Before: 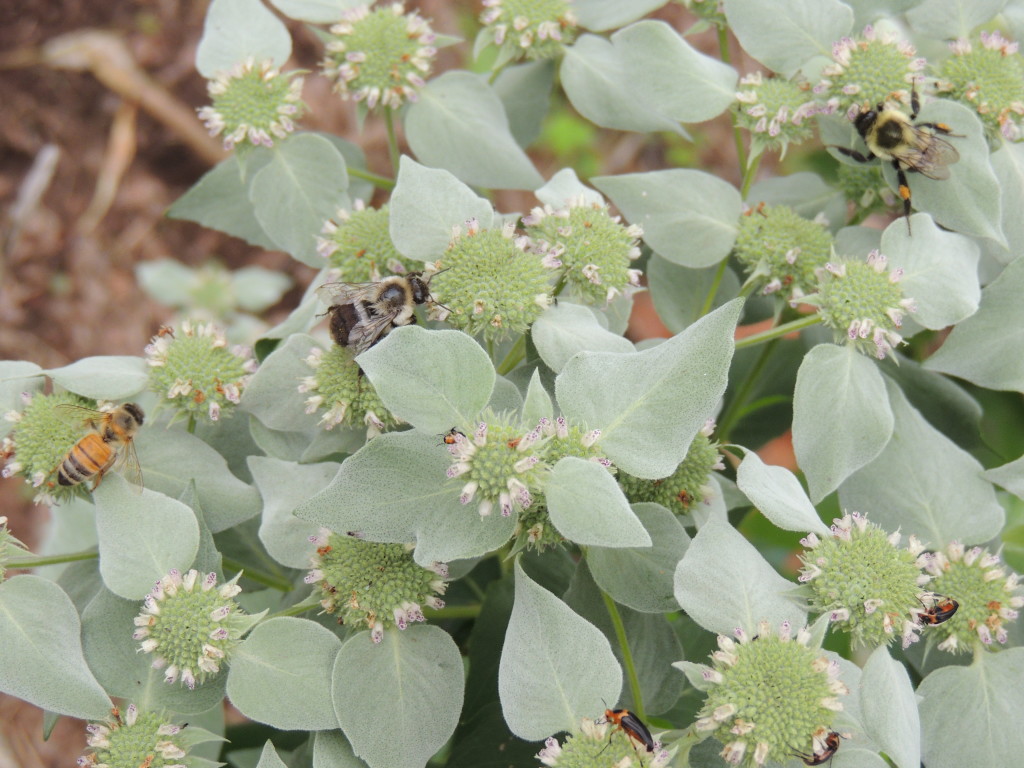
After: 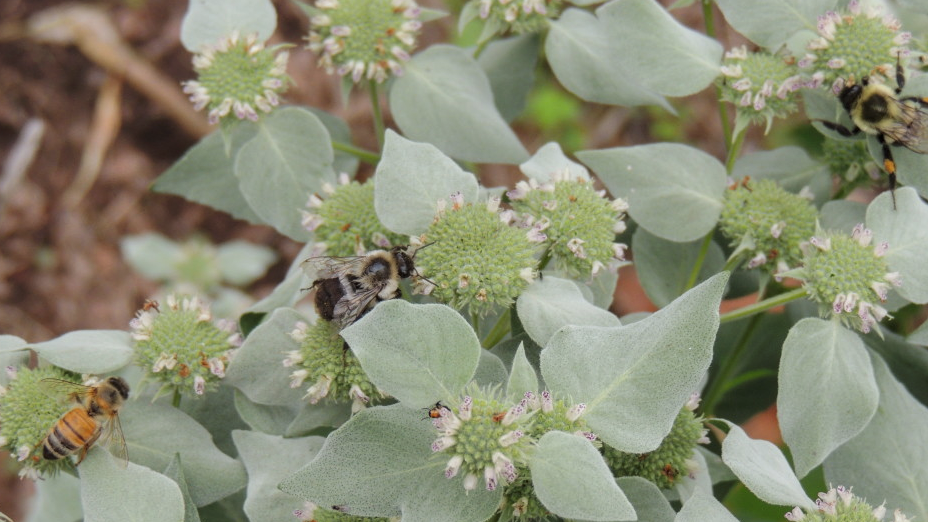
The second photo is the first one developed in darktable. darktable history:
tone curve: curves: ch0 [(0, 0) (0.003, 0.045) (0.011, 0.051) (0.025, 0.057) (0.044, 0.074) (0.069, 0.096) (0.1, 0.125) (0.136, 0.16) (0.177, 0.201) (0.224, 0.242) (0.277, 0.299) (0.335, 0.362) (0.399, 0.432) (0.468, 0.512) (0.543, 0.601) (0.623, 0.691) (0.709, 0.786) (0.801, 0.876) (0.898, 0.927) (1, 1)], preserve colors none
local contrast: on, module defaults
exposure: black level correction 0, exposure -0.721 EV, compensate highlight preservation false
crop: left 1.509%, top 3.452%, right 7.696%, bottom 28.452%
